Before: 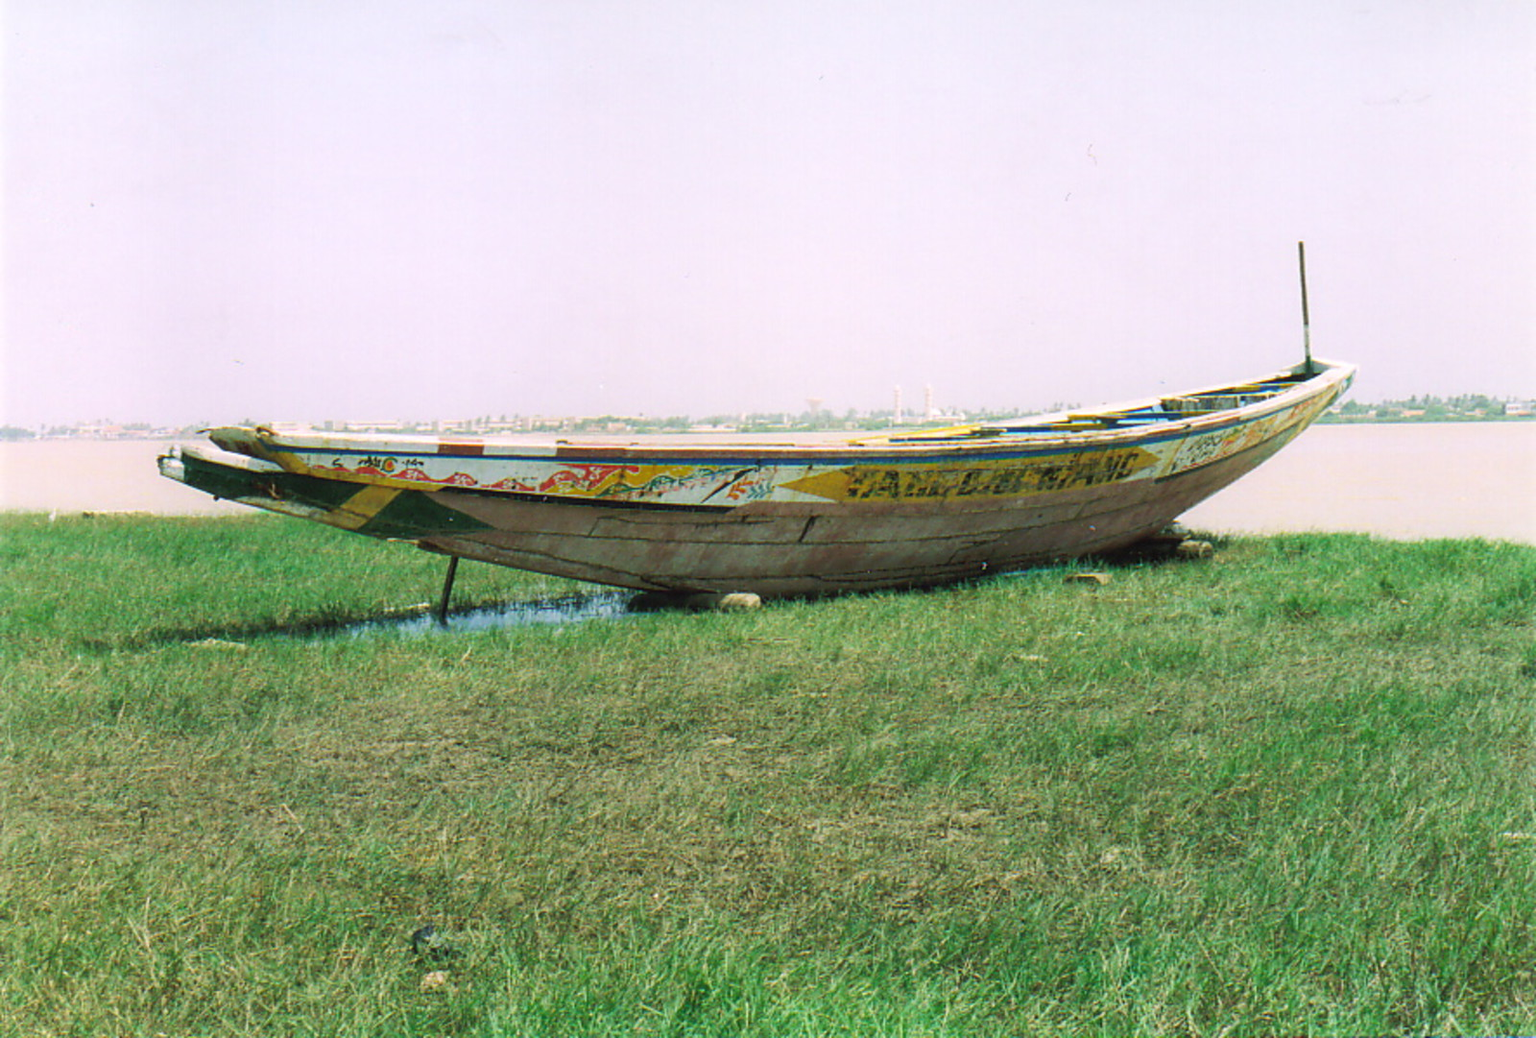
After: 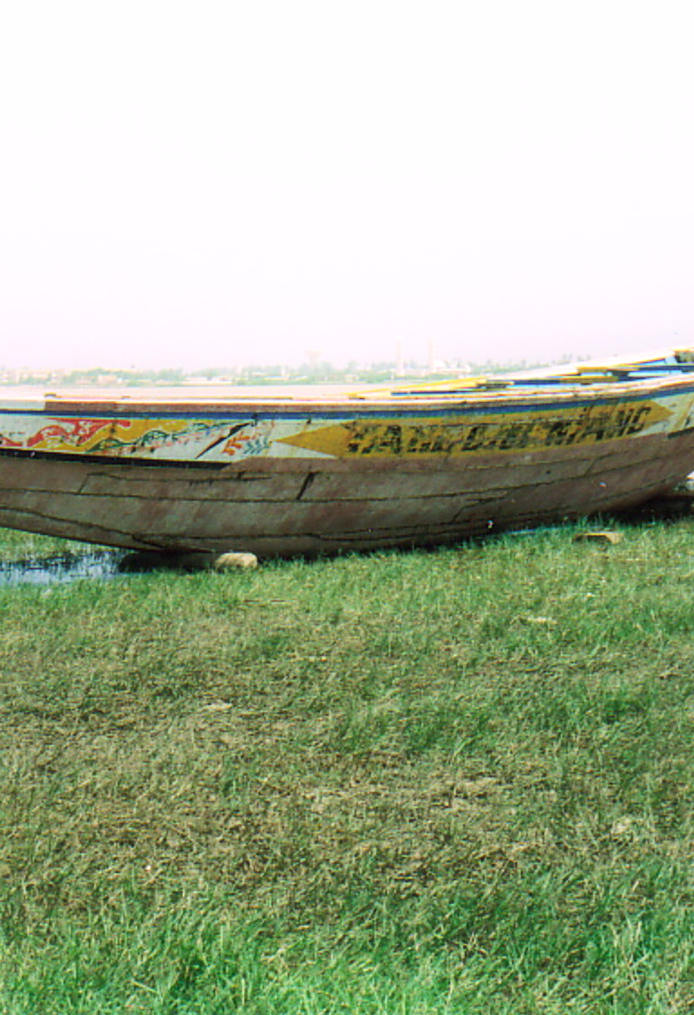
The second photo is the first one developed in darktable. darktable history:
crop: left 33.452%, top 6.025%, right 23.155%
exposure: compensate highlight preservation false
local contrast: mode bilateral grid, contrast 20, coarseness 50, detail 132%, midtone range 0.2
tone equalizer: on, module defaults
white balance: emerald 1
shadows and highlights: shadows -54.3, highlights 86.09, soften with gaussian
